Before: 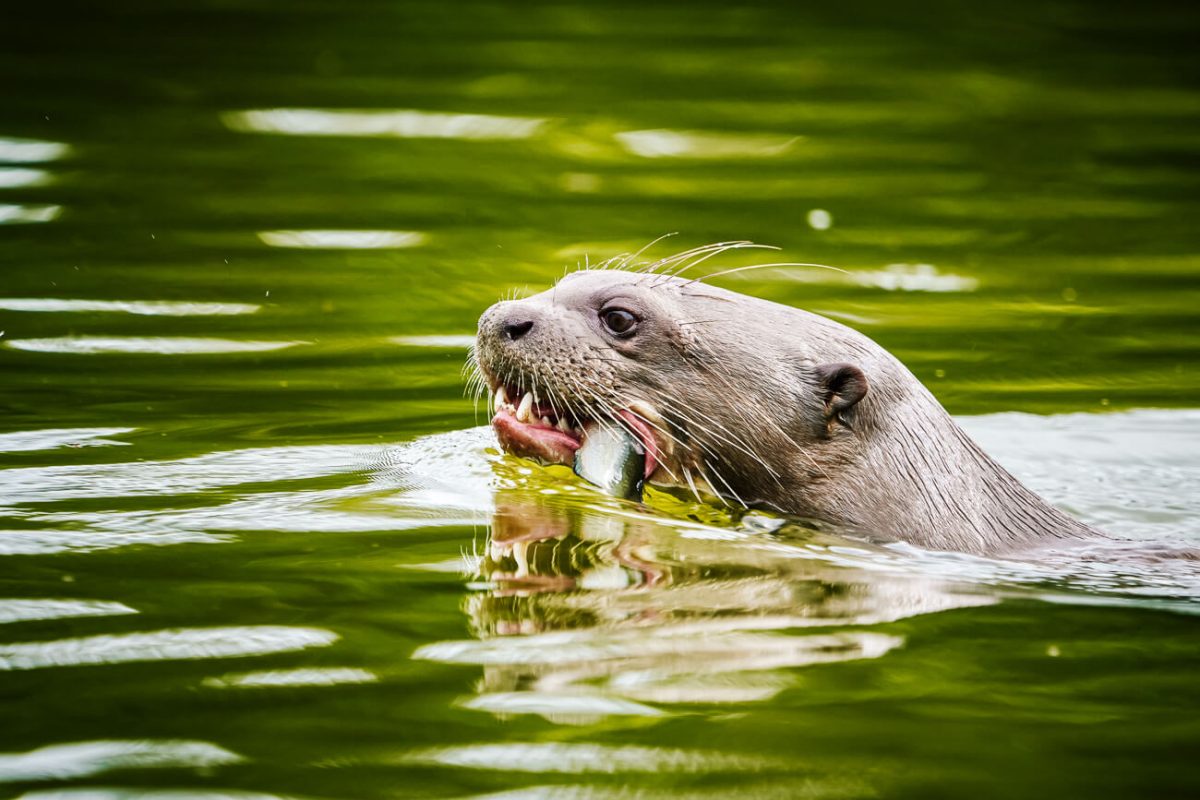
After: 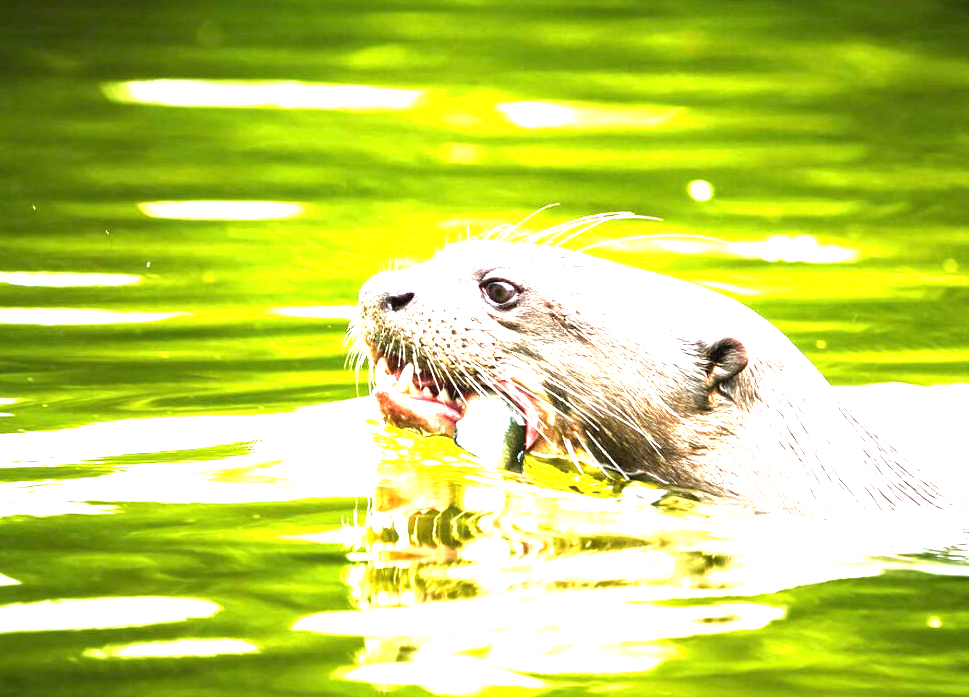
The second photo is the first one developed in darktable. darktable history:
exposure: black level correction 0, exposure 2.397 EV, compensate highlight preservation false
crop: left 9.939%, top 3.639%, right 9.307%, bottom 9.165%
